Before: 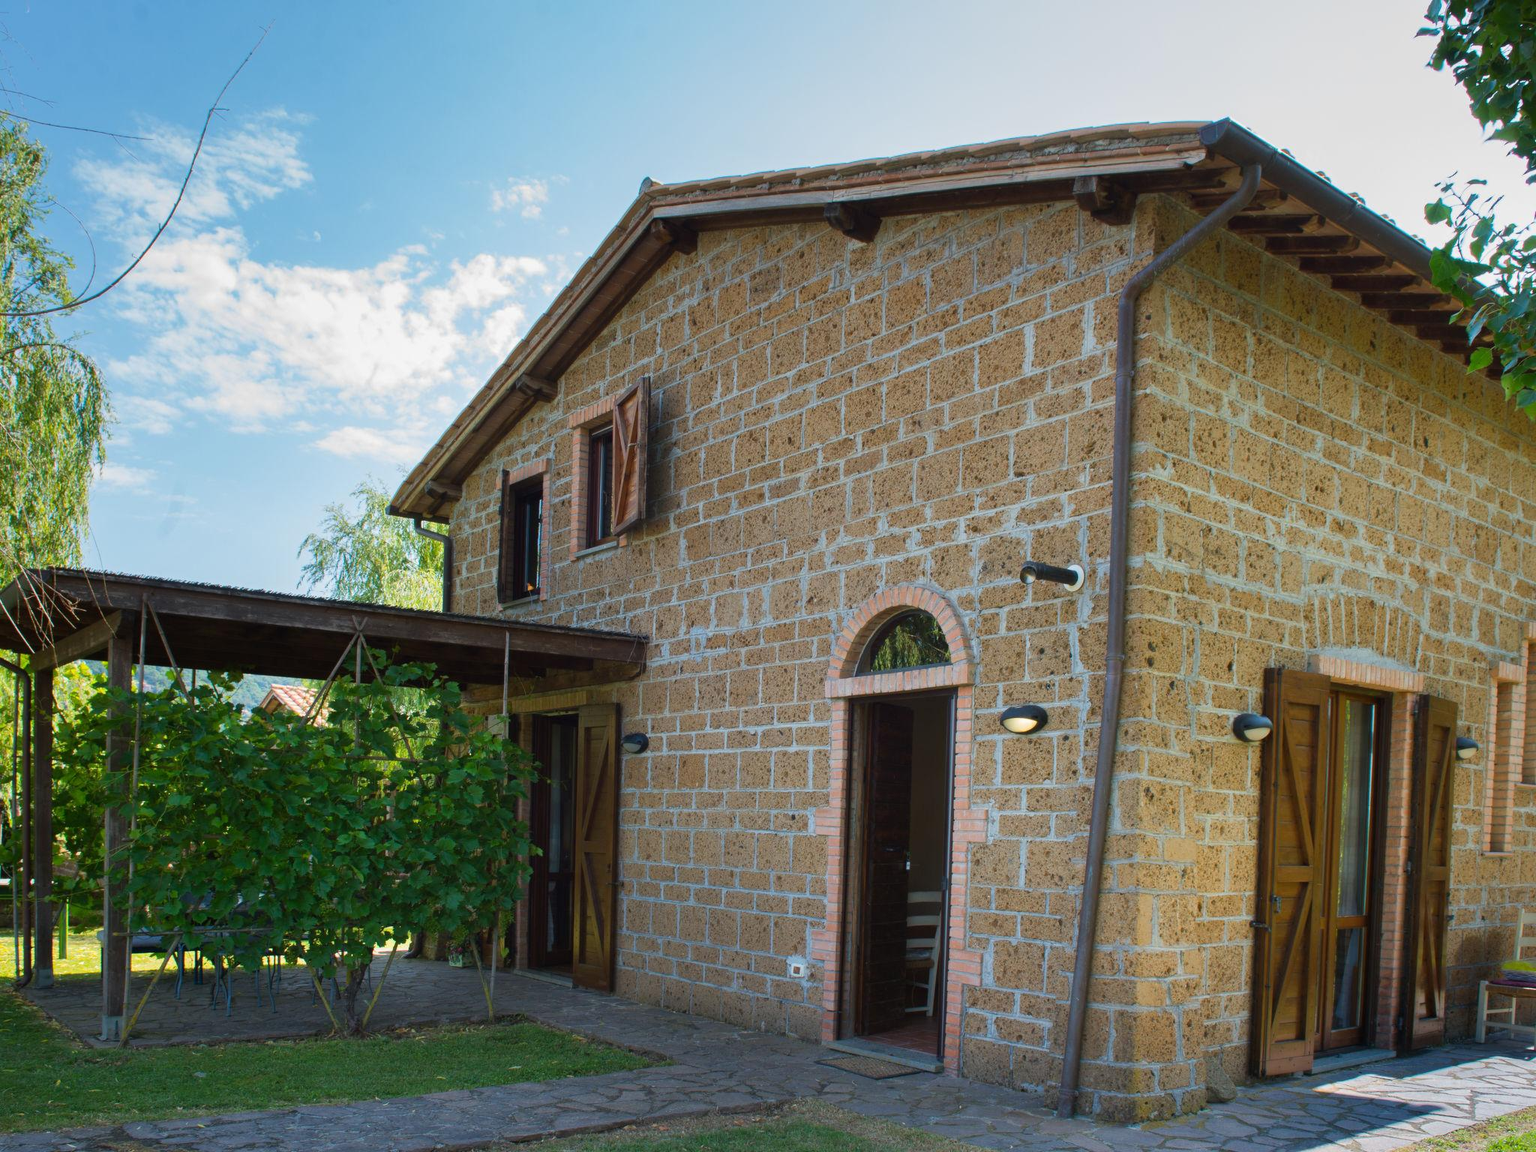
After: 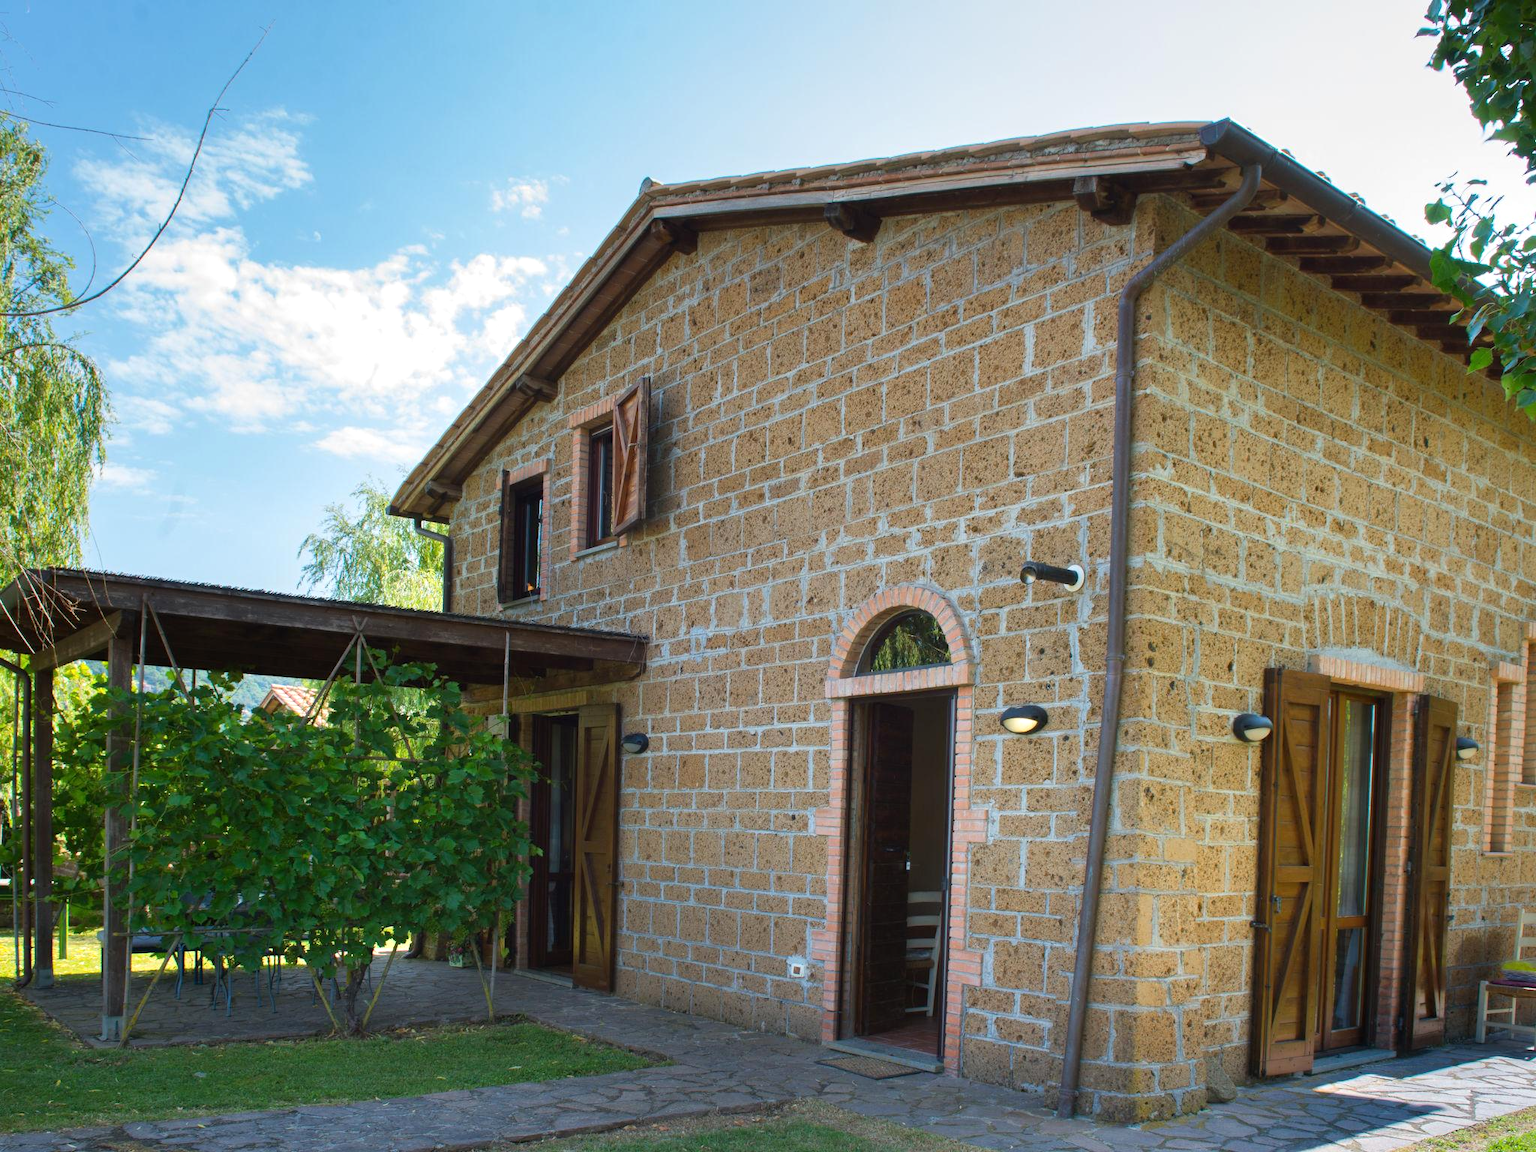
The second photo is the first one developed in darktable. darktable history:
exposure: exposure 0.268 EV, compensate exposure bias true, compensate highlight preservation false
